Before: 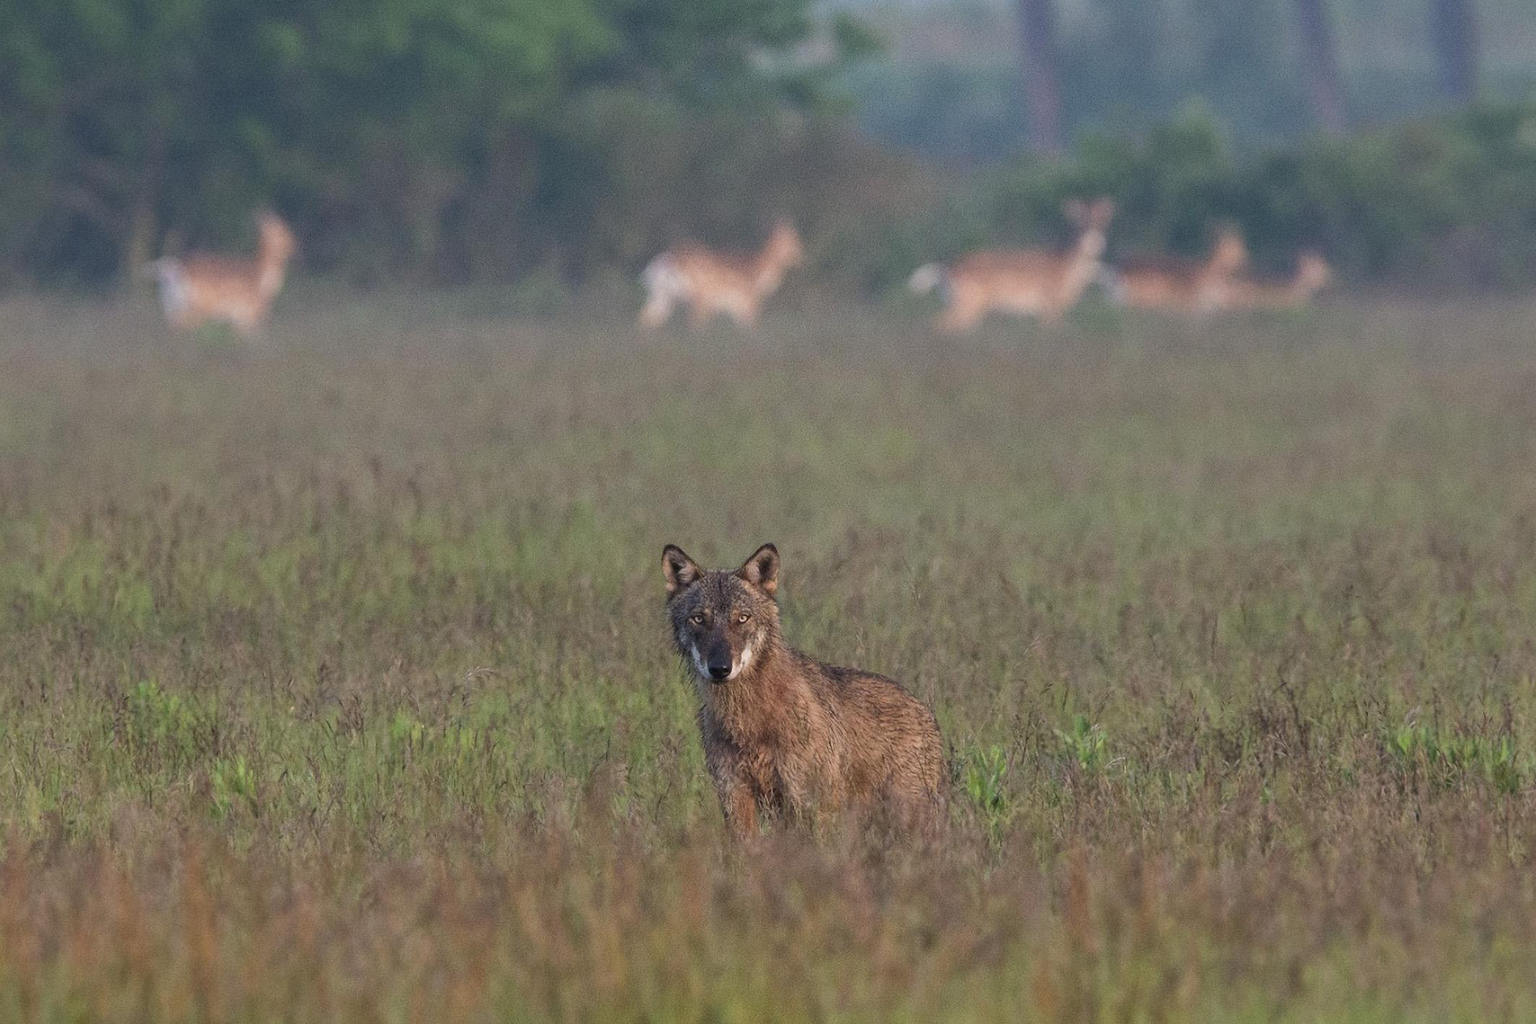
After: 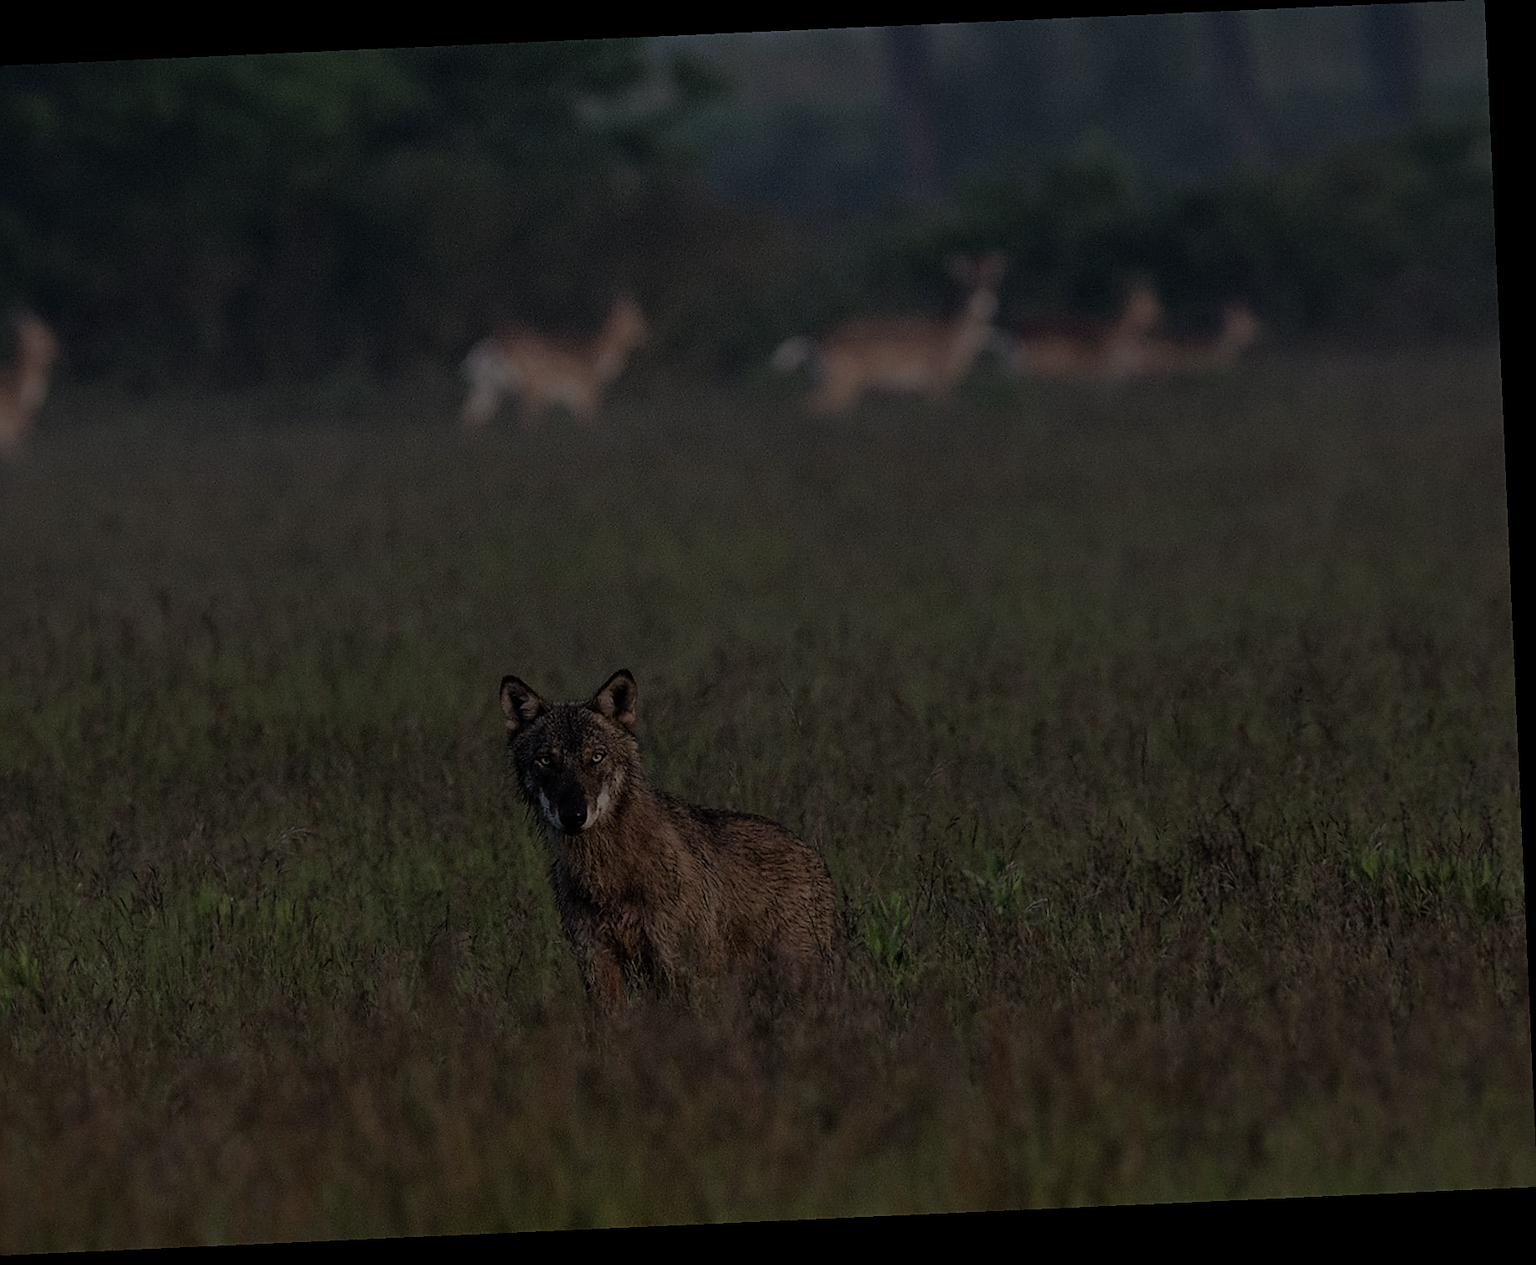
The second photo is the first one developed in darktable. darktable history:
filmic rgb: black relative exposure -7.65 EV, white relative exposure 4.56 EV, hardness 3.61
exposure: exposure -2.446 EV, compensate highlight preservation false
sharpen: on, module defaults
crop: left 16.145%
rotate and perspective: rotation -2.56°, automatic cropping off
